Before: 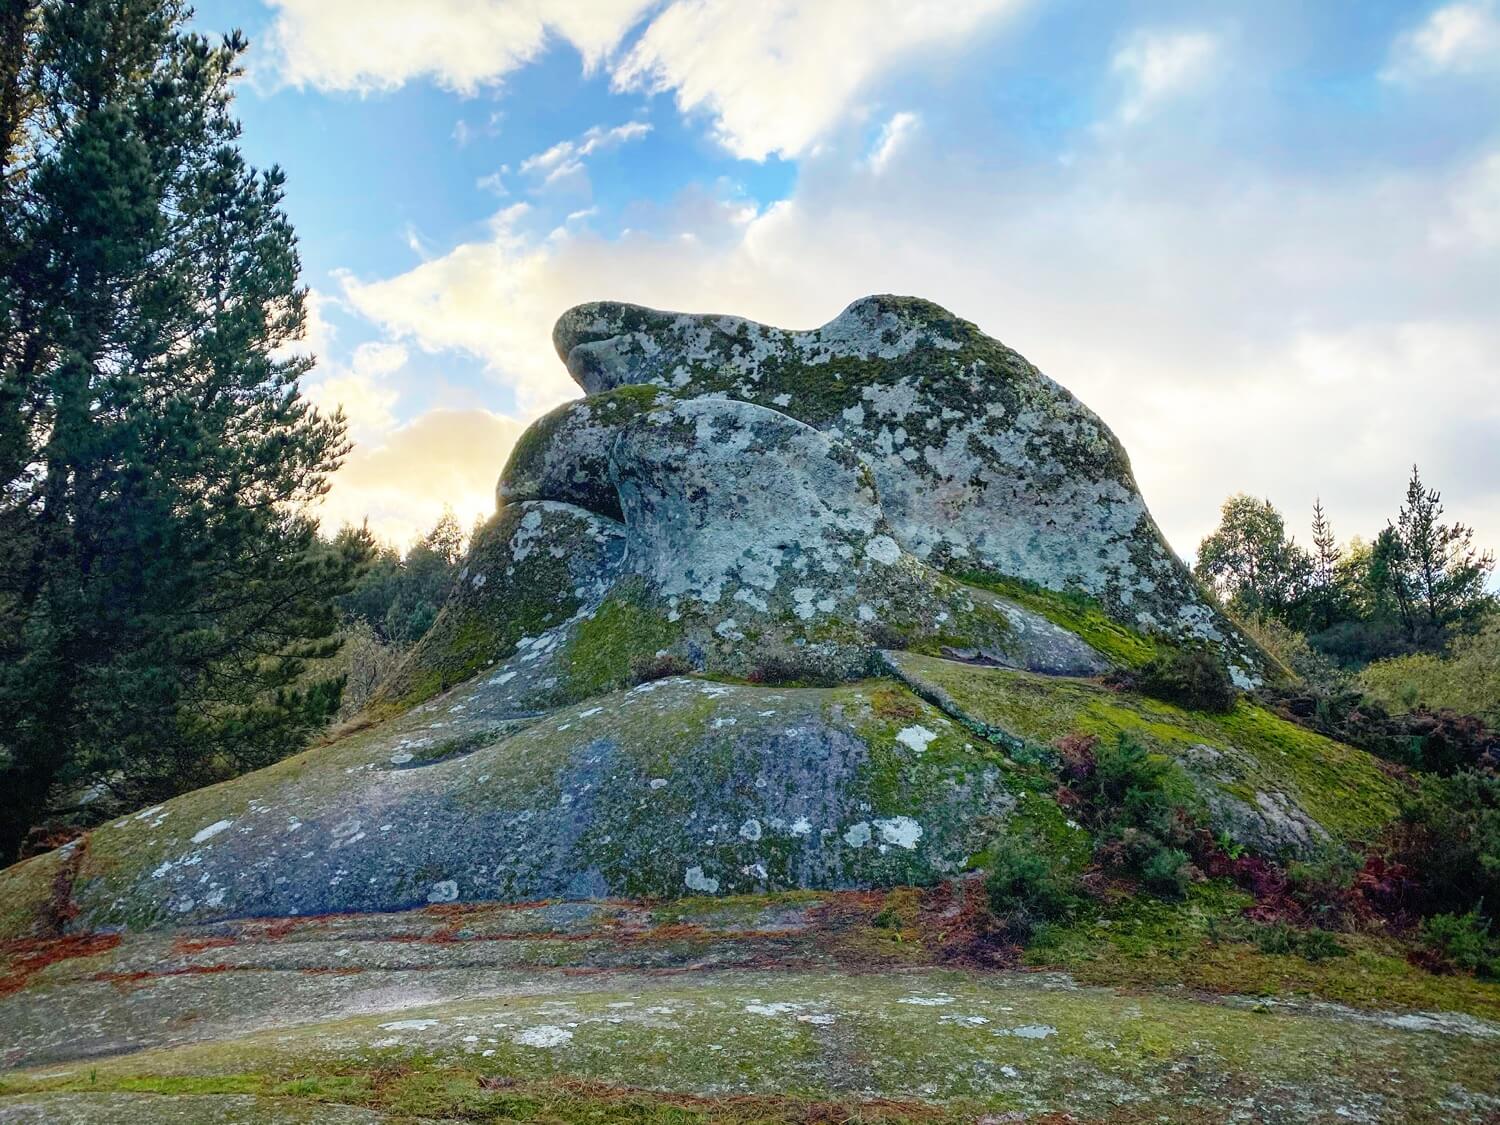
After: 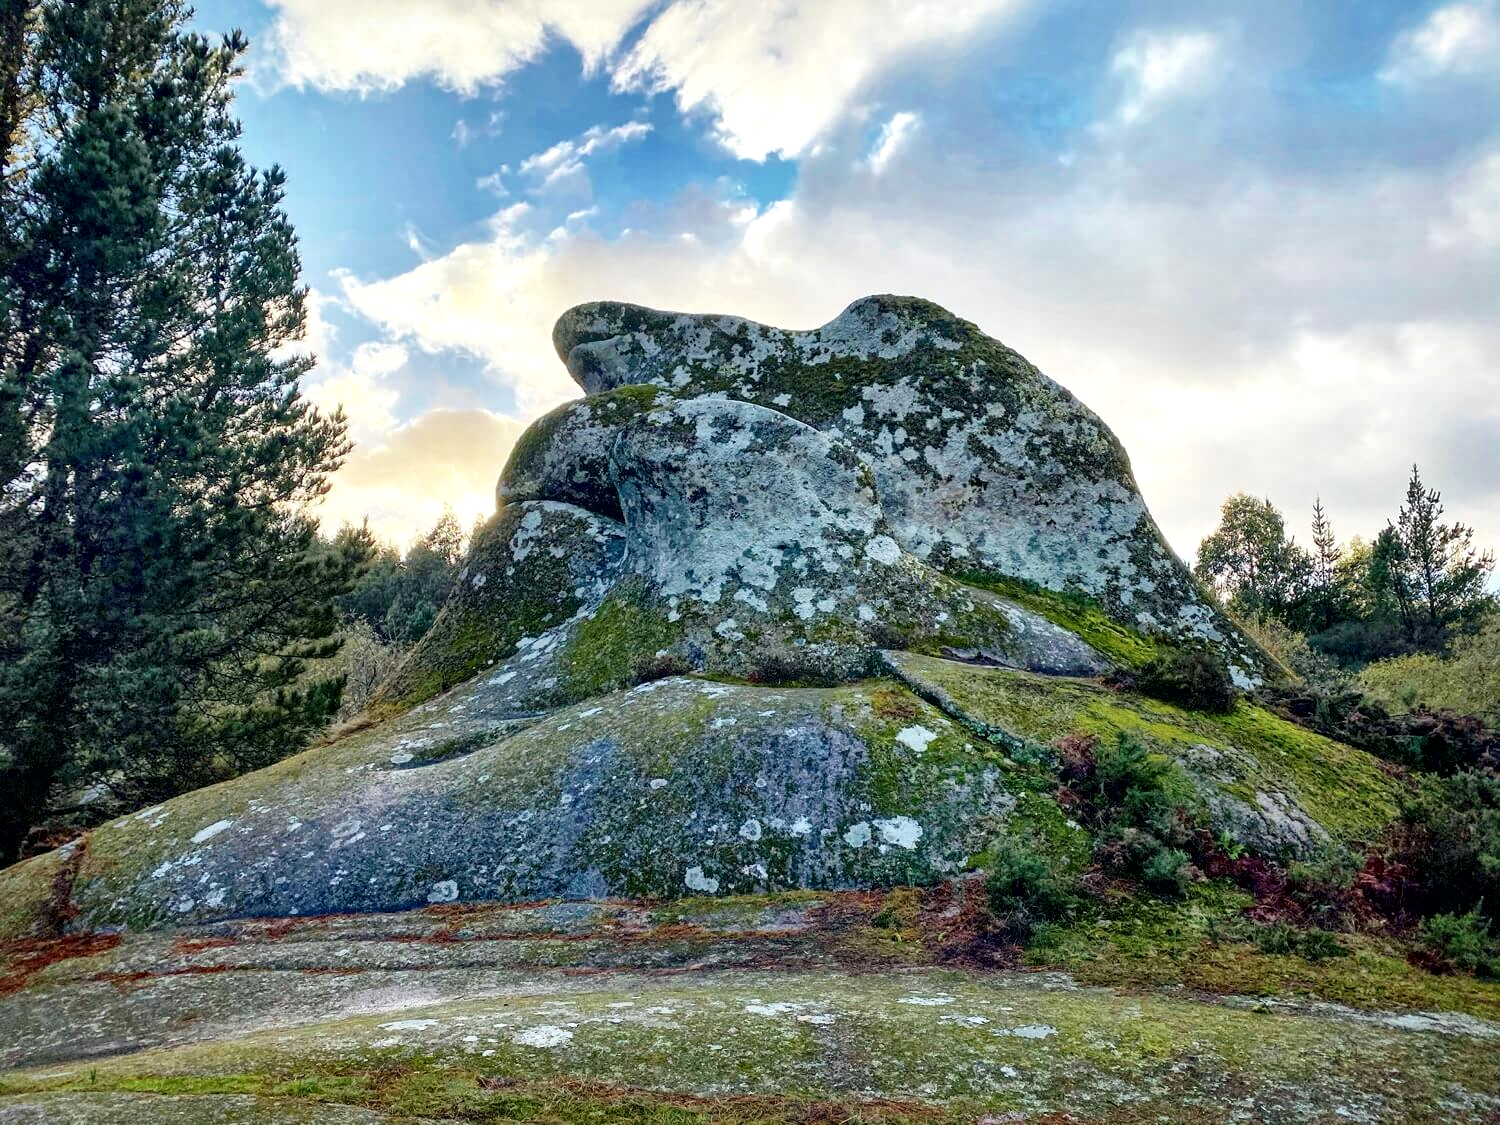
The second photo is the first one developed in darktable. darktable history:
shadows and highlights: shadows 37.36, highlights -28.16, soften with gaussian
local contrast: mode bilateral grid, contrast 21, coarseness 50, detail 171%, midtone range 0.2
